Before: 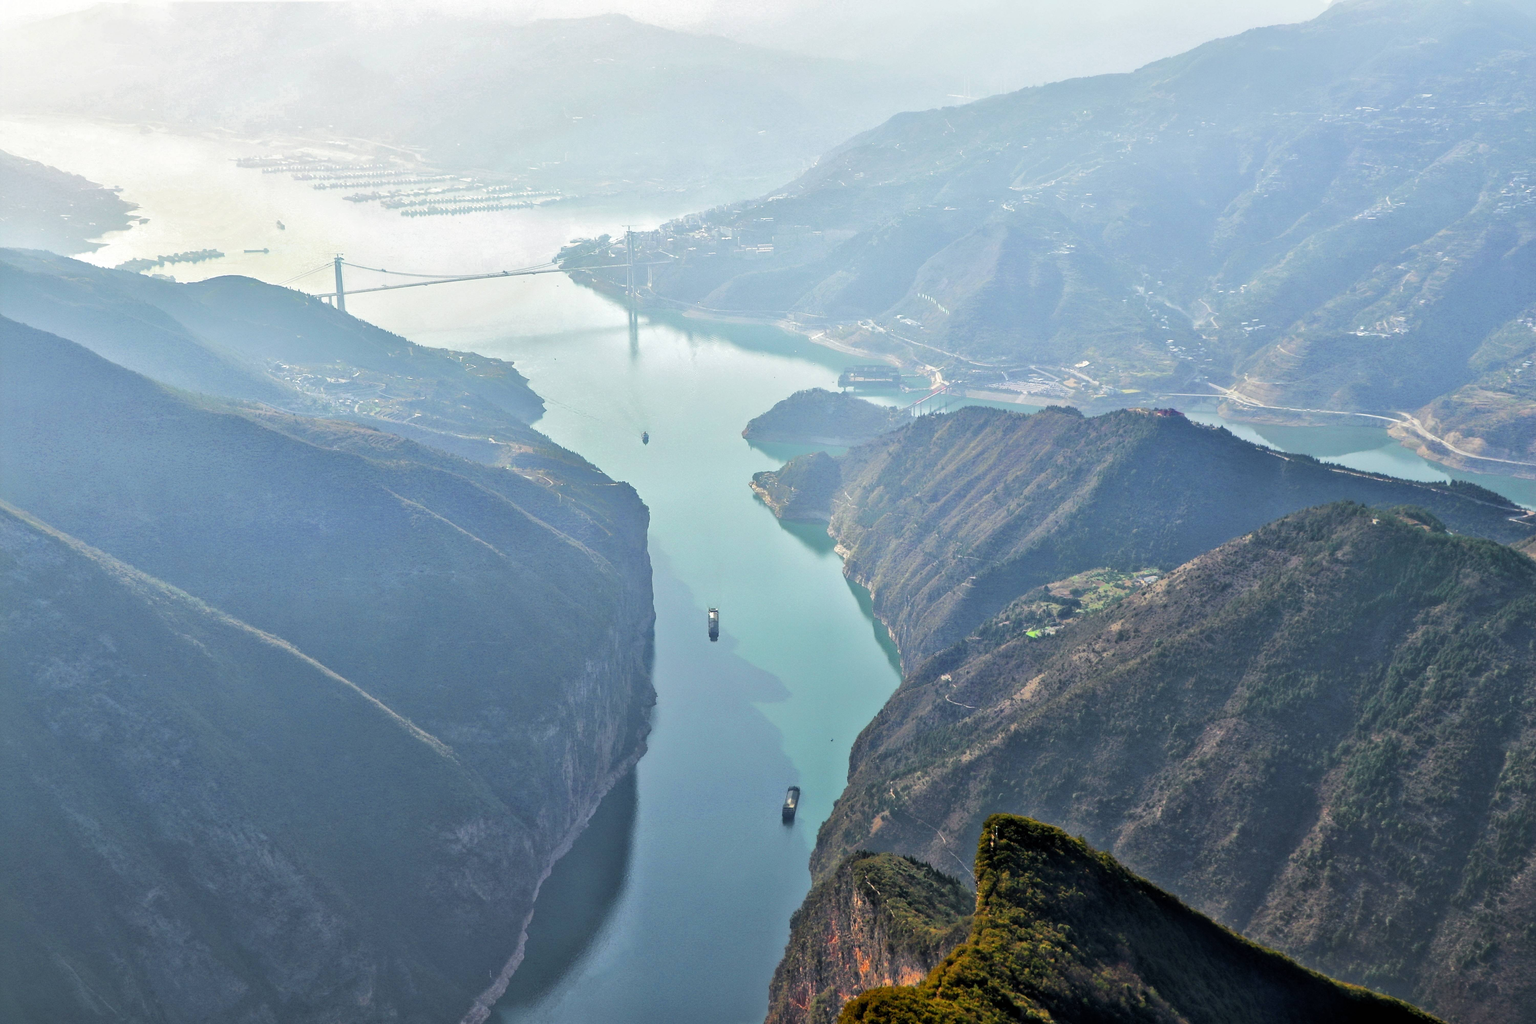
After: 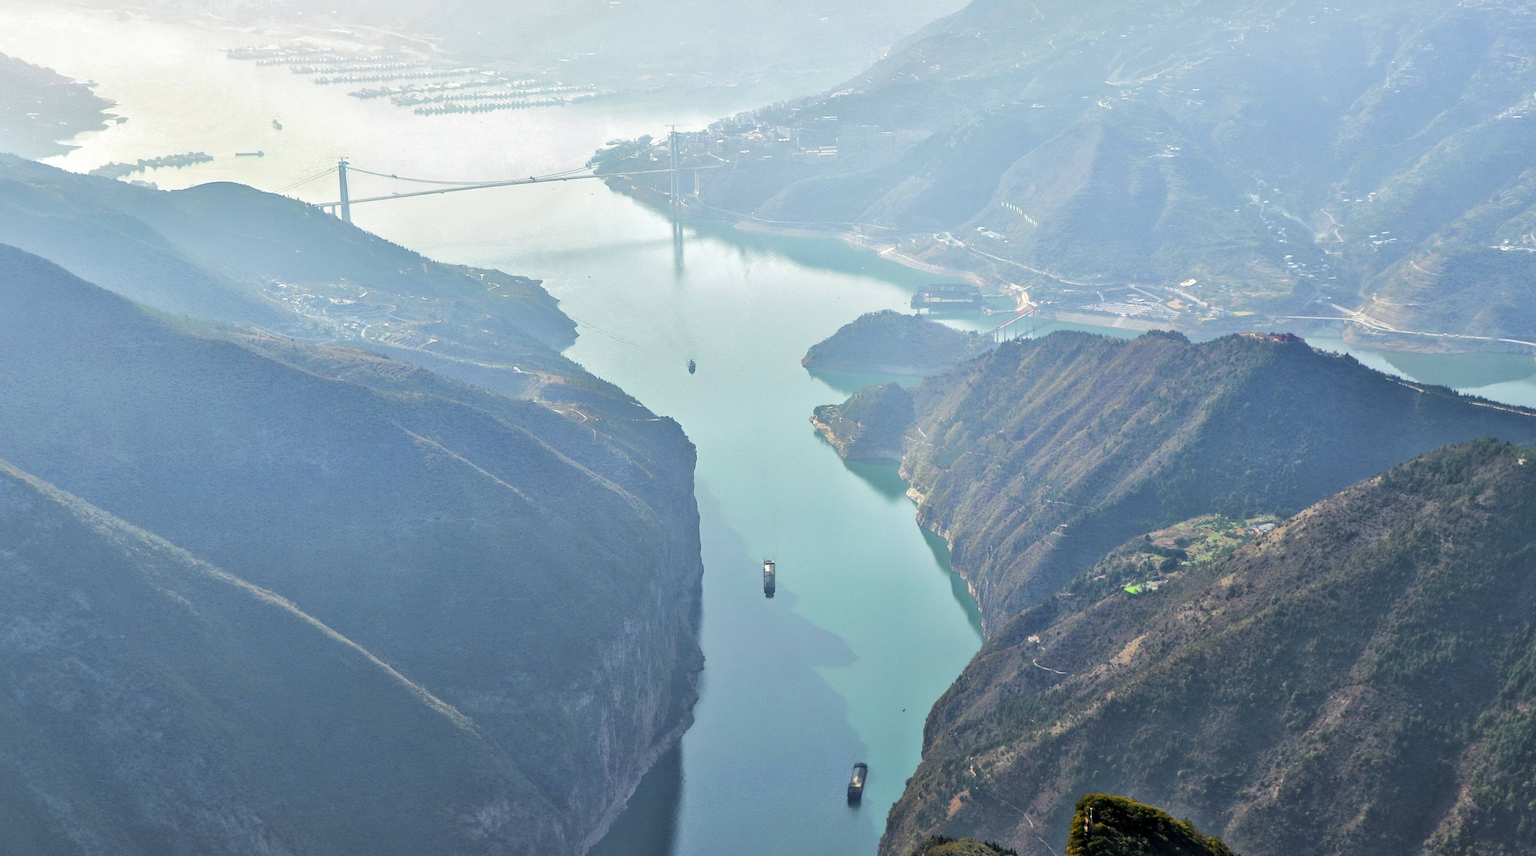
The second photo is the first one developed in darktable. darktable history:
crop and rotate: left 2.425%, top 11.305%, right 9.6%, bottom 15.08%
tone equalizer: on, module defaults
